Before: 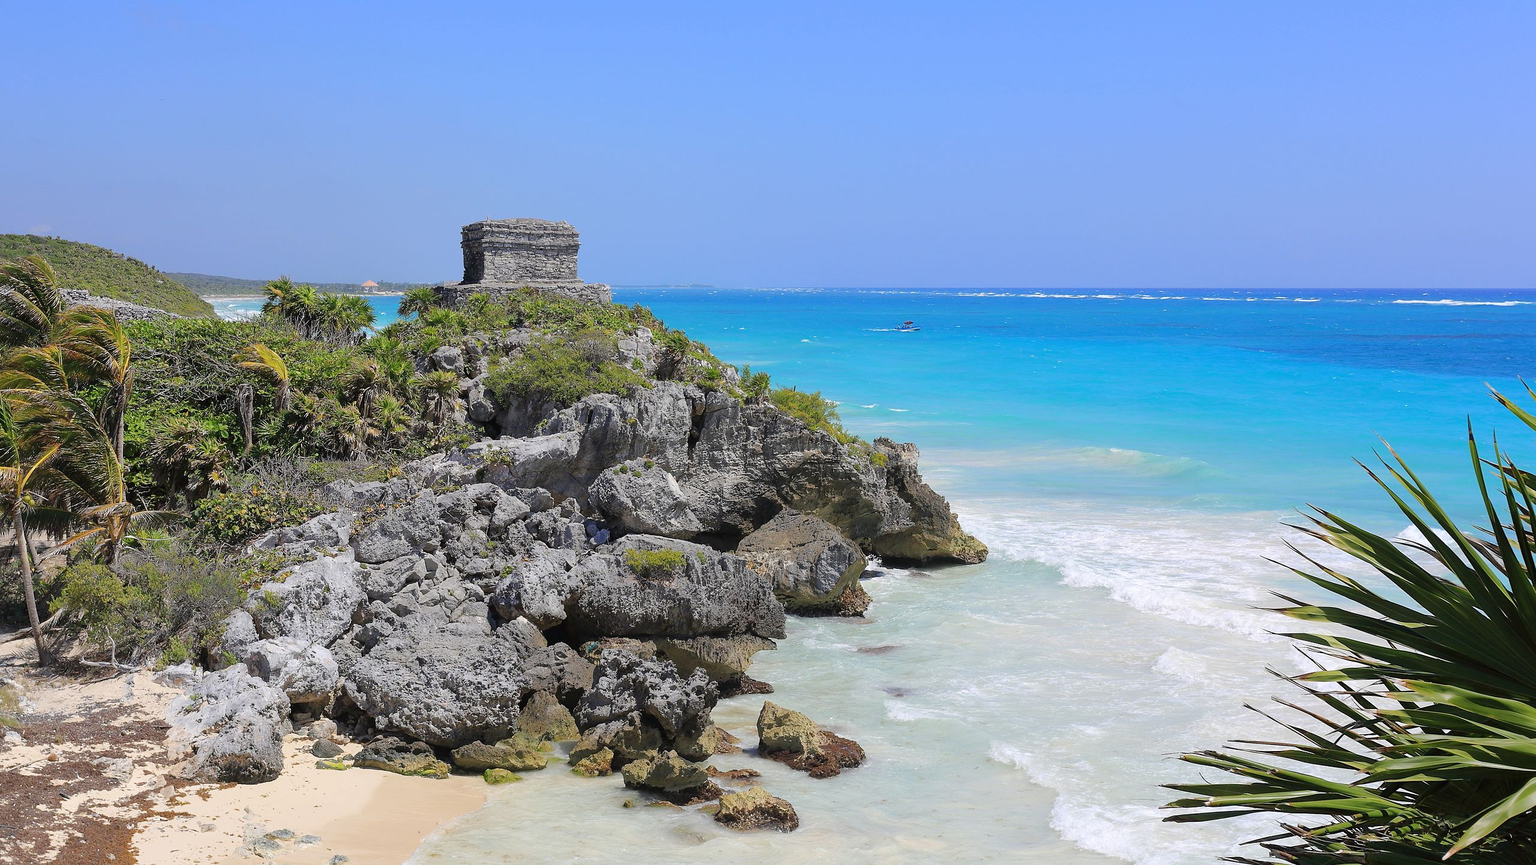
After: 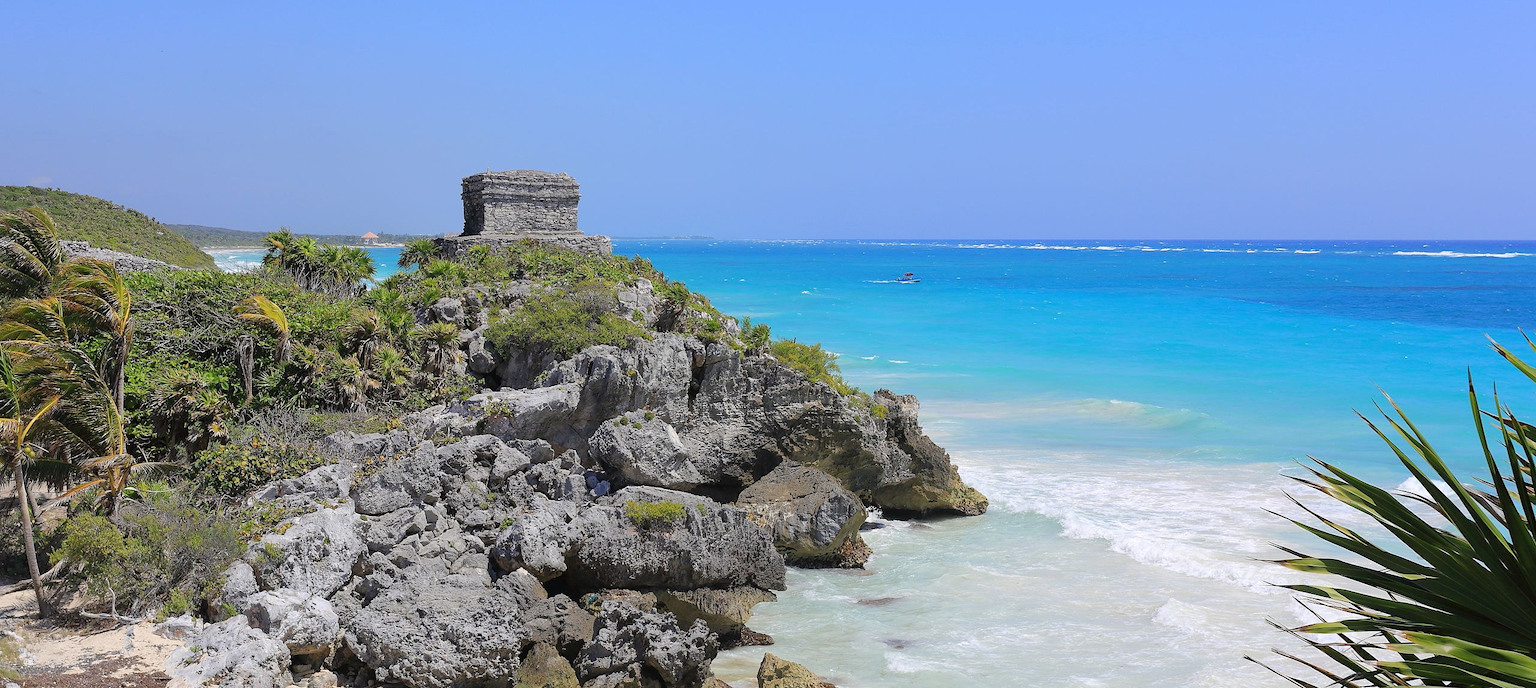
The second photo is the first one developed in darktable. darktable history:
crop and rotate: top 5.668%, bottom 14.787%
